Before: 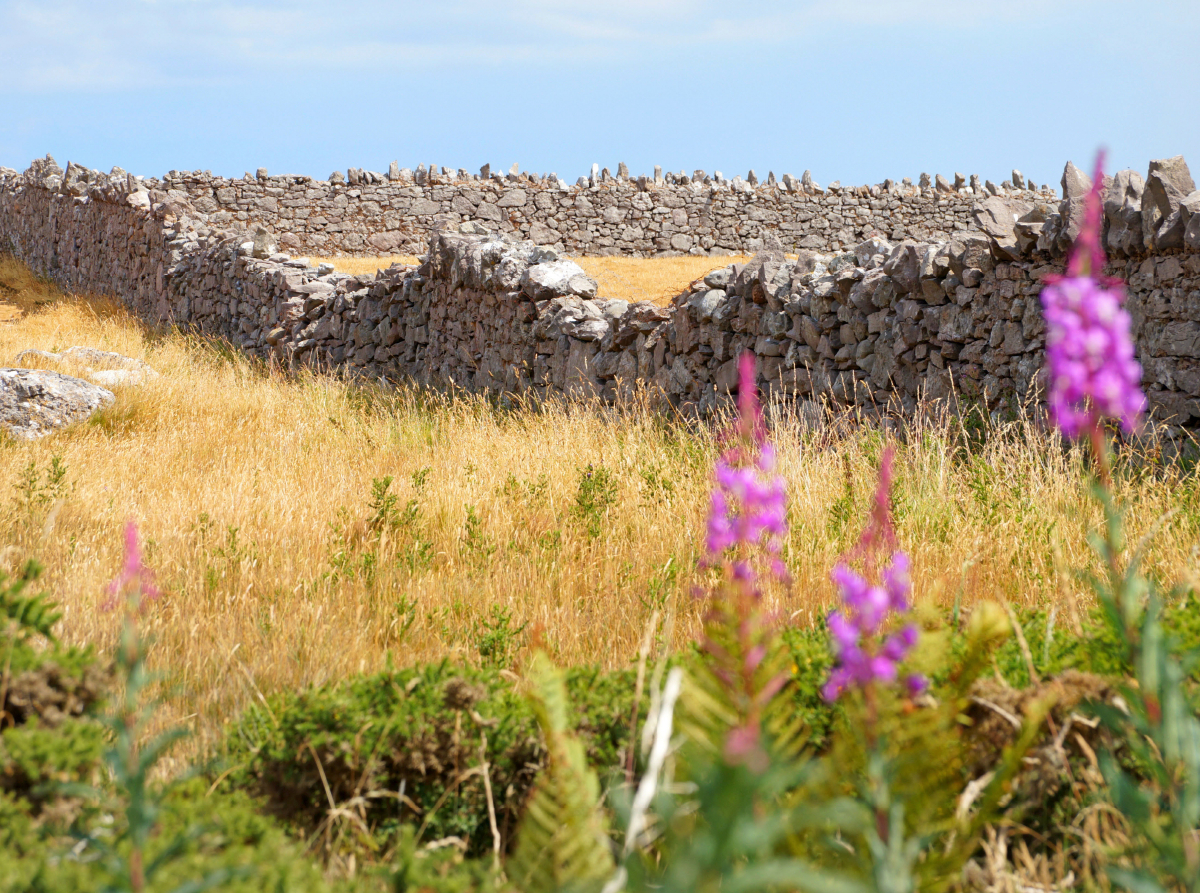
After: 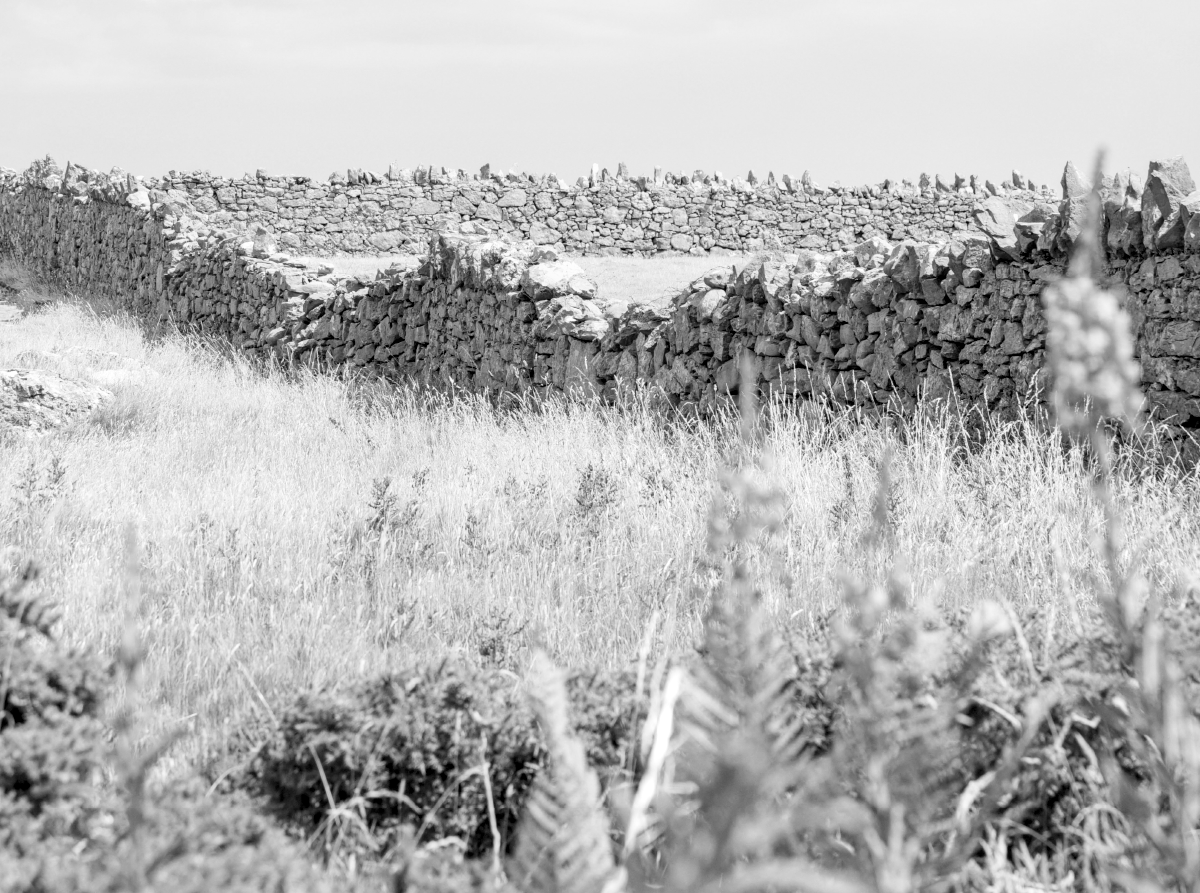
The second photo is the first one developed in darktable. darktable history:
white balance: red 1.009, blue 0.985
exposure: black level correction 0, exposure 1.015 EV, compensate exposure bias true, compensate highlight preservation false
local contrast: detail 130%
color zones: curves: ch1 [(0, -0.014) (0.143, -0.013) (0.286, -0.013) (0.429, -0.016) (0.571, -0.019) (0.714, -0.015) (0.857, 0.002) (1, -0.014)]
filmic rgb: middle gray luminance 18.42%, black relative exposure -11.25 EV, white relative exposure 3.75 EV, threshold 6 EV, target black luminance 0%, hardness 5.87, latitude 57.4%, contrast 0.963, shadows ↔ highlights balance 49.98%, add noise in highlights 0, preserve chrominance luminance Y, color science v3 (2019), use custom middle-gray values true, iterations of high-quality reconstruction 0, contrast in highlights soft, enable highlight reconstruction true
velvia: on, module defaults
